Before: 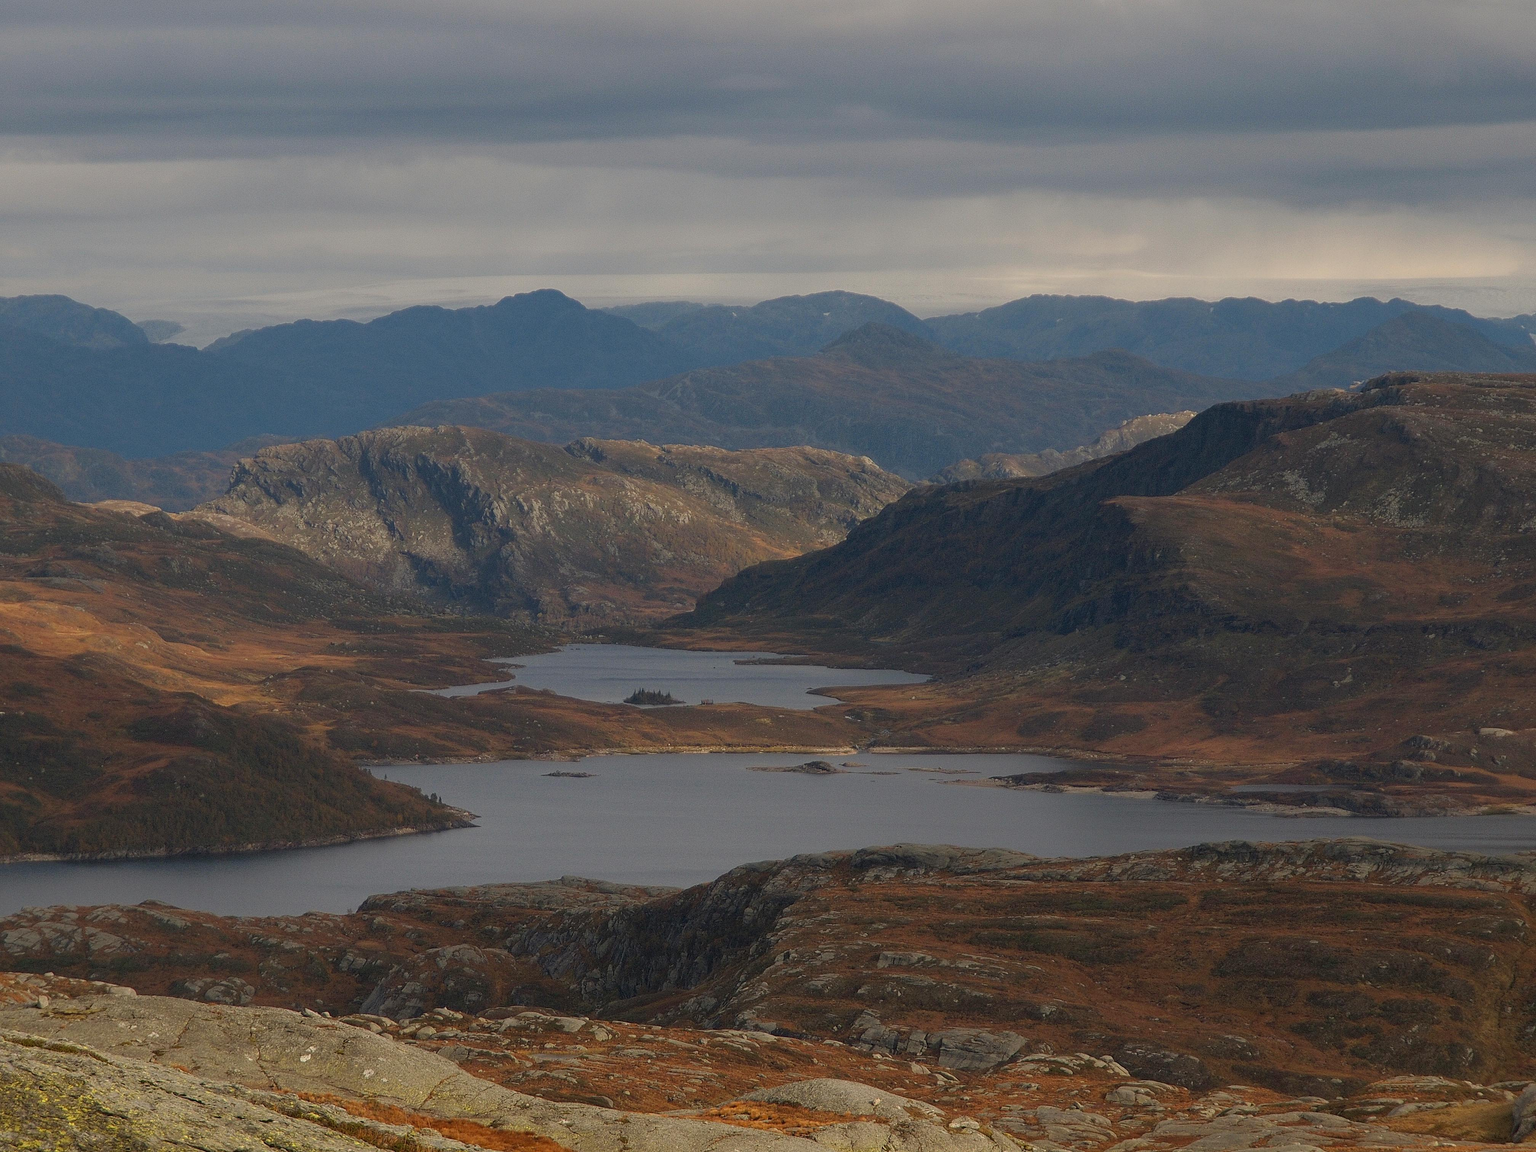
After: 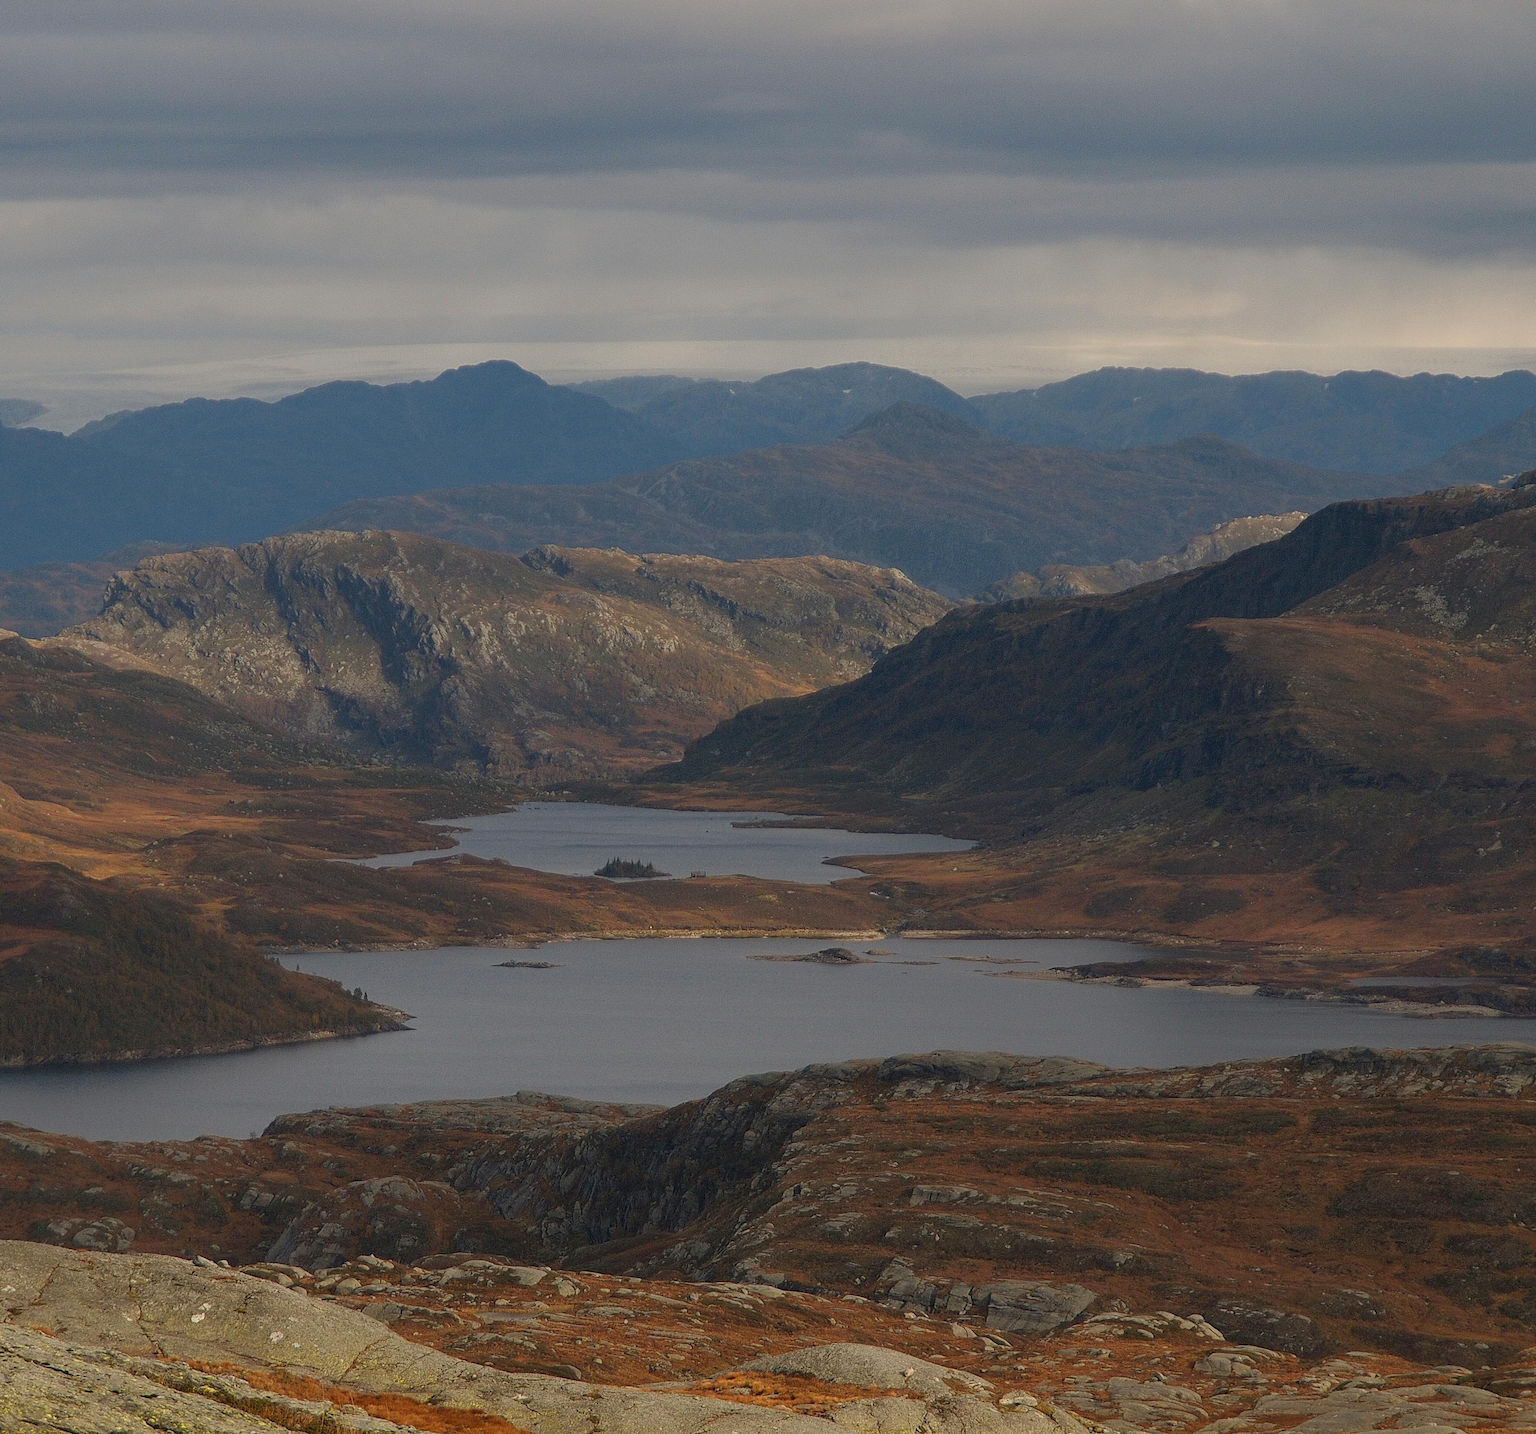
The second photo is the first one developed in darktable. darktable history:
crop and rotate: left 9.567%, right 10.123%
